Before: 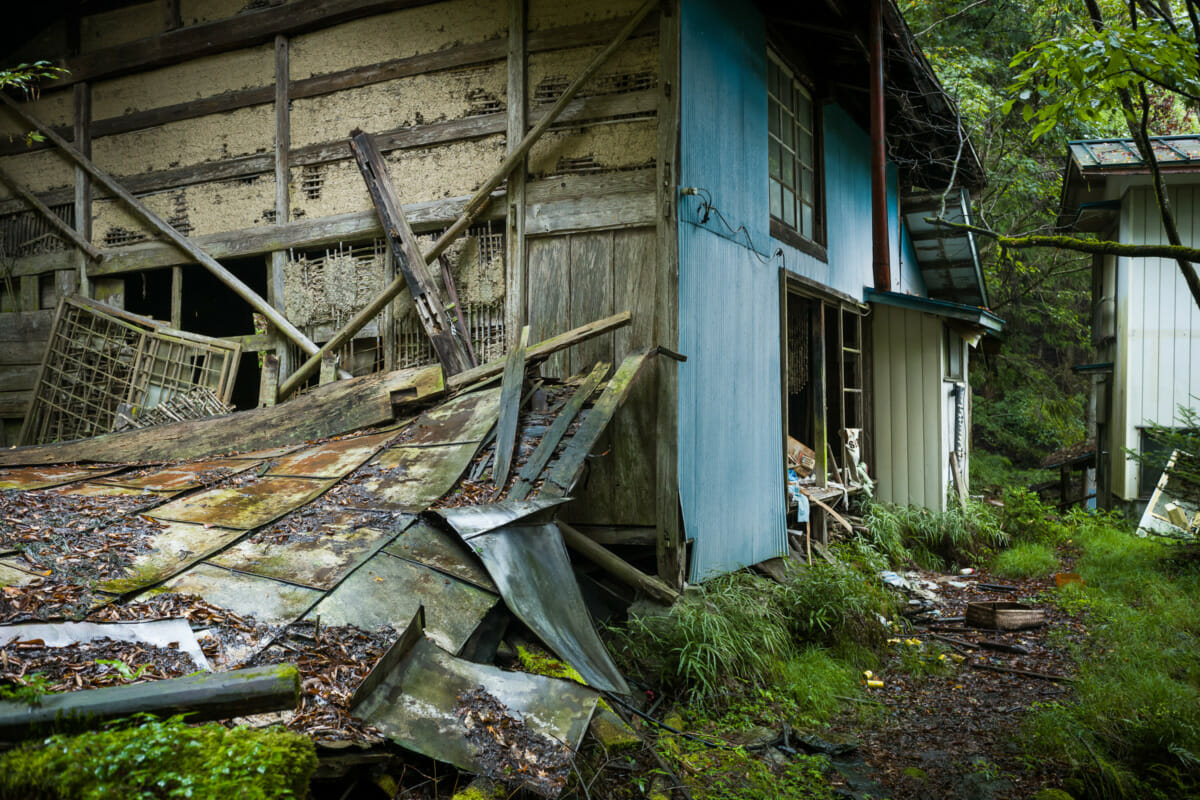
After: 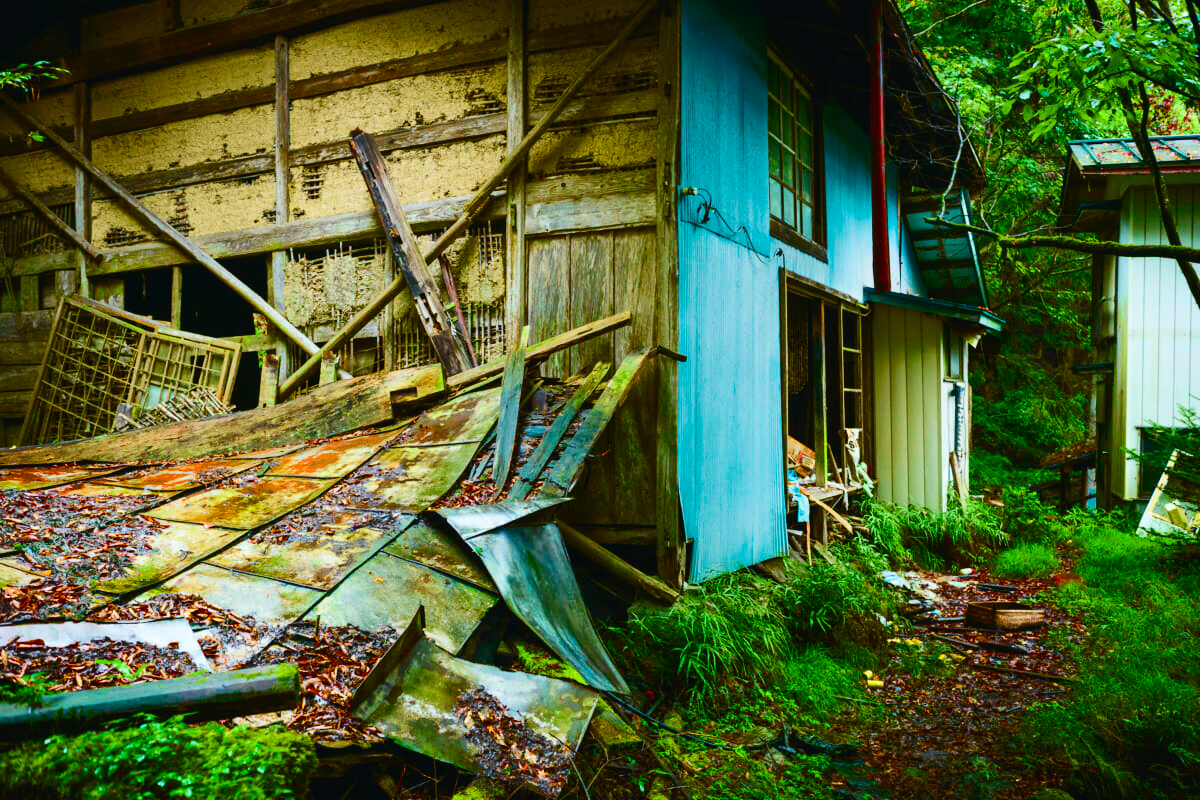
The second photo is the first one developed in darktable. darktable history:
color balance rgb: power › luminance -3.973%, power › chroma 0.575%, power › hue 43.01°, linear chroma grading › shadows 31.358%, linear chroma grading › global chroma -1.81%, linear chroma grading › mid-tones 3.694%, perceptual saturation grading › global saturation 20%, perceptual saturation grading › highlights -24.961%, perceptual saturation grading › shadows 49.639%, global vibrance 20%
tone curve: curves: ch0 [(0, 0.023) (0.103, 0.087) (0.277, 0.28) (0.438, 0.547) (0.546, 0.678) (0.735, 0.843) (0.994, 1)]; ch1 [(0, 0) (0.371, 0.261) (0.465, 0.42) (0.488, 0.477) (0.512, 0.513) (0.542, 0.581) (0.574, 0.647) (0.636, 0.747) (1, 1)]; ch2 [(0, 0) (0.369, 0.388) (0.449, 0.431) (0.478, 0.471) (0.516, 0.517) (0.575, 0.642) (0.649, 0.726) (1, 1)], color space Lab, independent channels, preserve colors none
